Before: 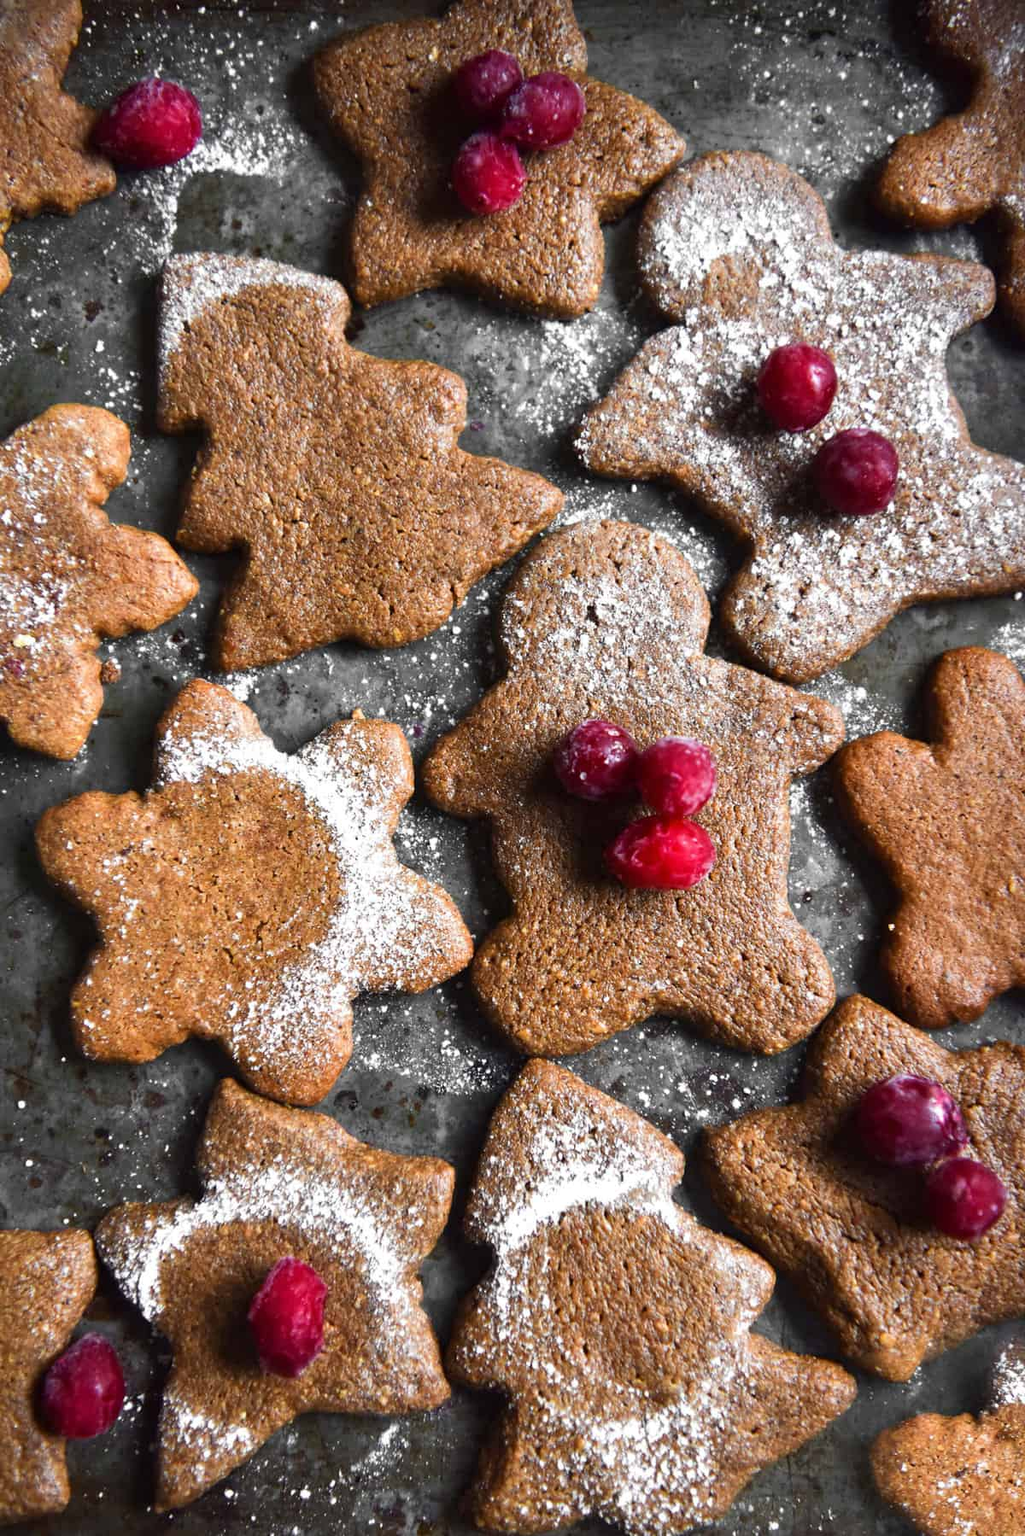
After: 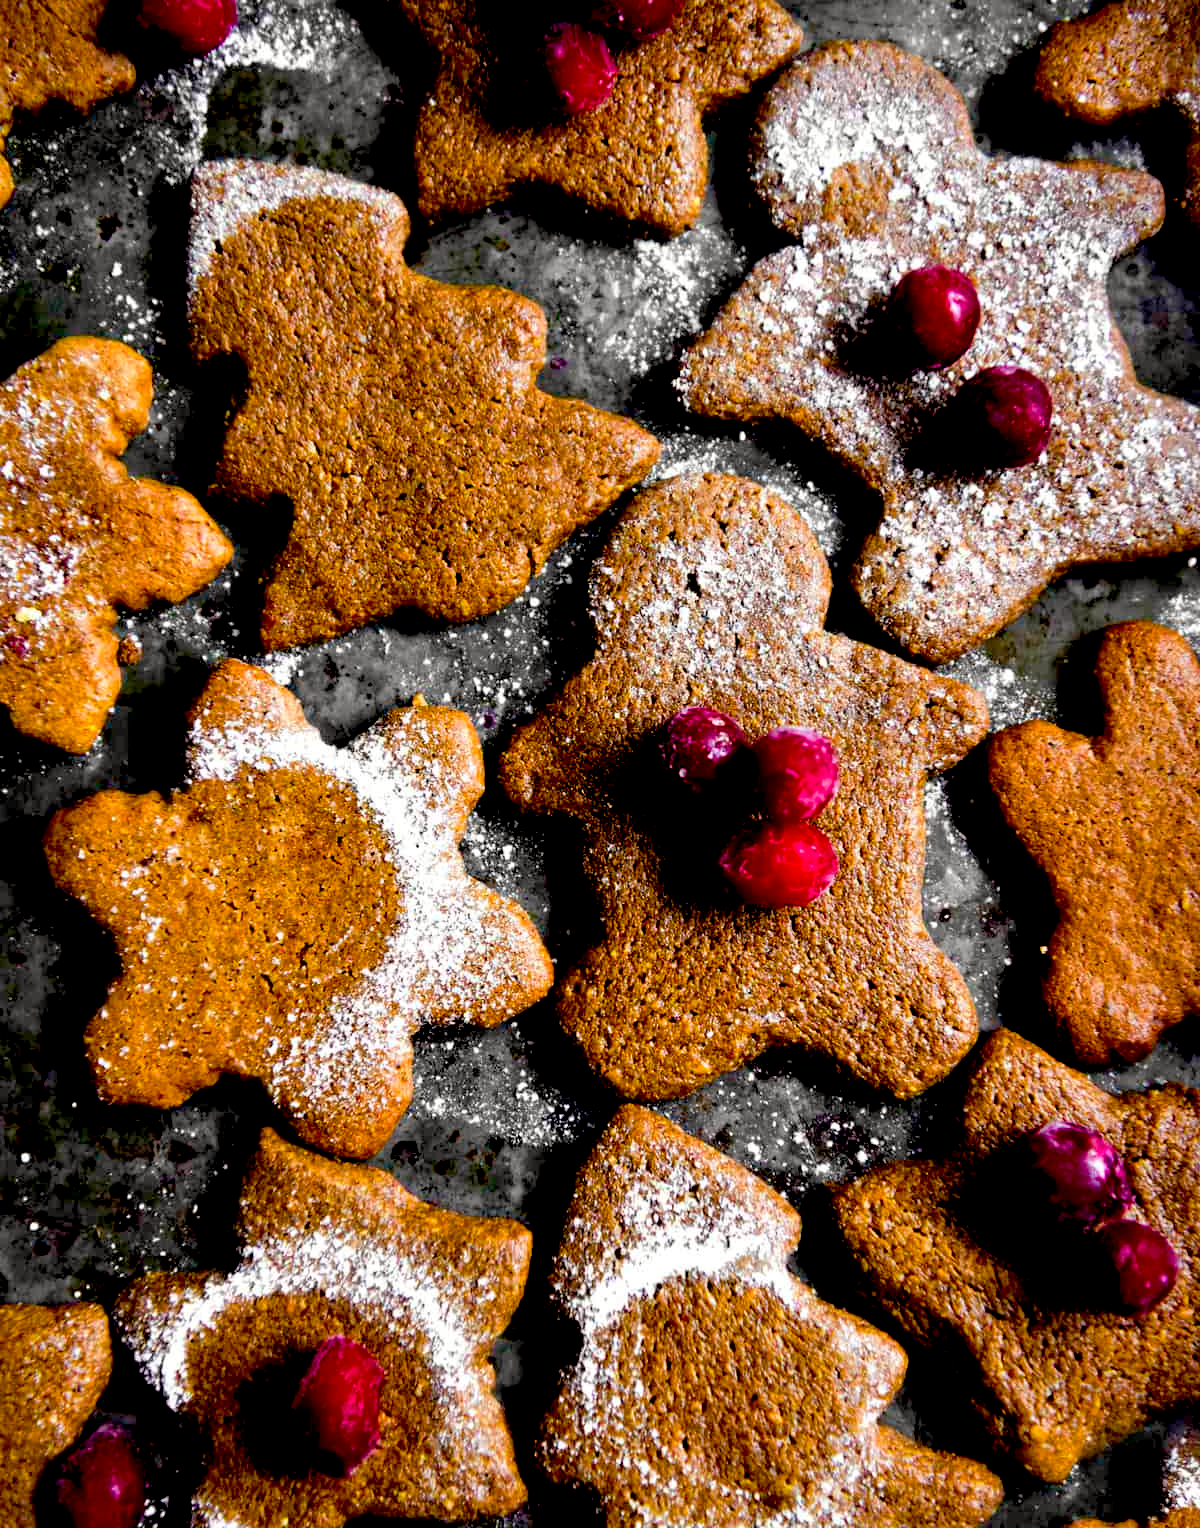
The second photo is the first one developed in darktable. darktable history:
color balance rgb: power › chroma 0.245%, power › hue 60.19°, linear chroma grading › global chroma 0.872%, perceptual saturation grading › global saturation 19.707%, global vibrance 50.75%
exposure: black level correction 0.047, exposure 0.013 EV, compensate highlight preservation false
crop: top 7.585%, bottom 7.47%
